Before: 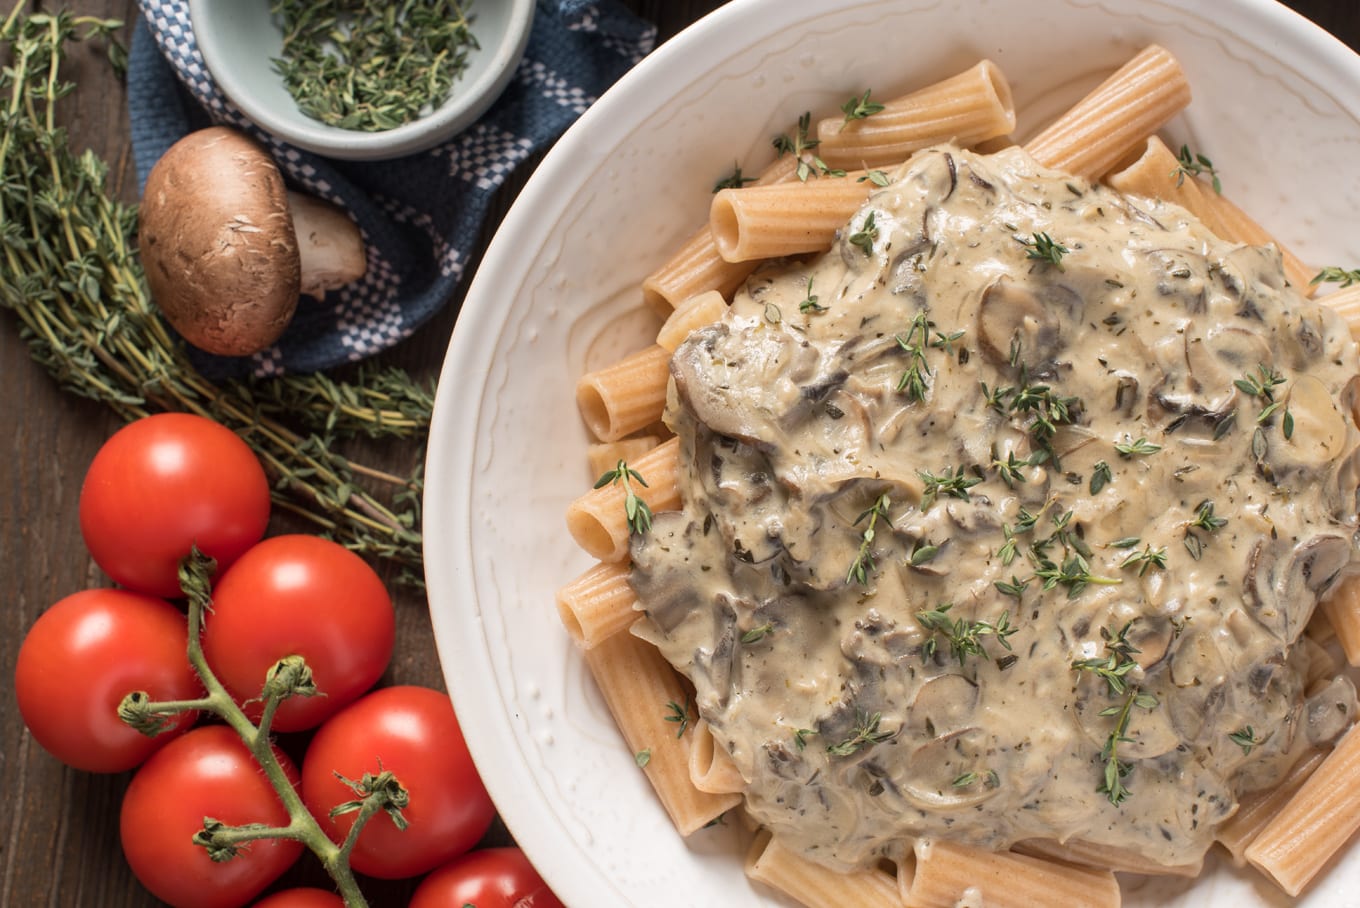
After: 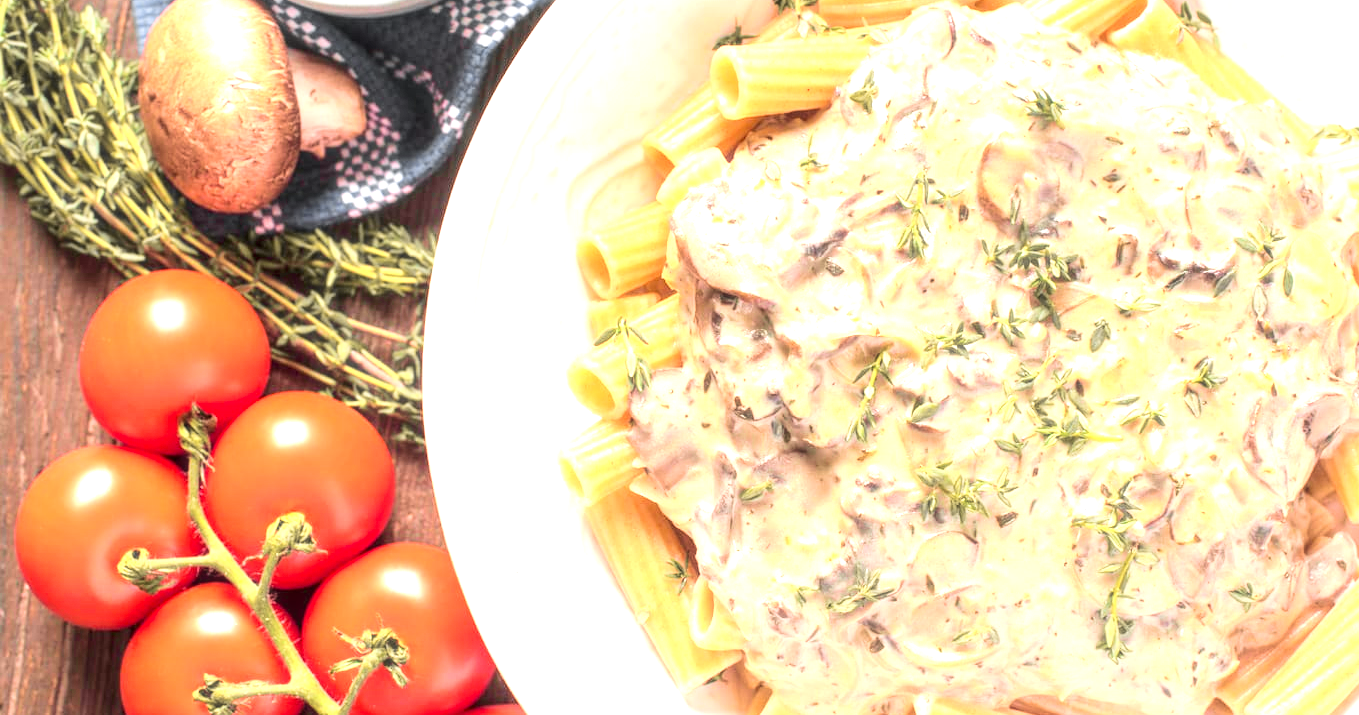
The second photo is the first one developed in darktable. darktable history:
tone curve: curves: ch0 [(0, 0.012) (0.036, 0.035) (0.274, 0.288) (0.504, 0.536) (0.844, 0.84) (1, 0.983)]; ch1 [(0, 0) (0.389, 0.403) (0.462, 0.486) (0.499, 0.498) (0.511, 0.502) (0.536, 0.547) (0.567, 0.588) (0.626, 0.645) (0.749, 0.781) (1, 1)]; ch2 [(0, 0) (0.457, 0.486) (0.5, 0.5) (0.56, 0.551) (0.615, 0.607) (0.704, 0.732) (1, 1)], color space Lab, independent channels, preserve colors none
crop and rotate: top 15.774%, bottom 5.411%
local contrast: on, module defaults
contrast brightness saturation: contrast 0.2, brightness 0.155, saturation 0.147
exposure: black level correction 0.001, exposure 1.828 EV, compensate highlight preservation false
haze removal: strength -0.094, compatibility mode true, adaptive false
velvia: strength 40.14%
